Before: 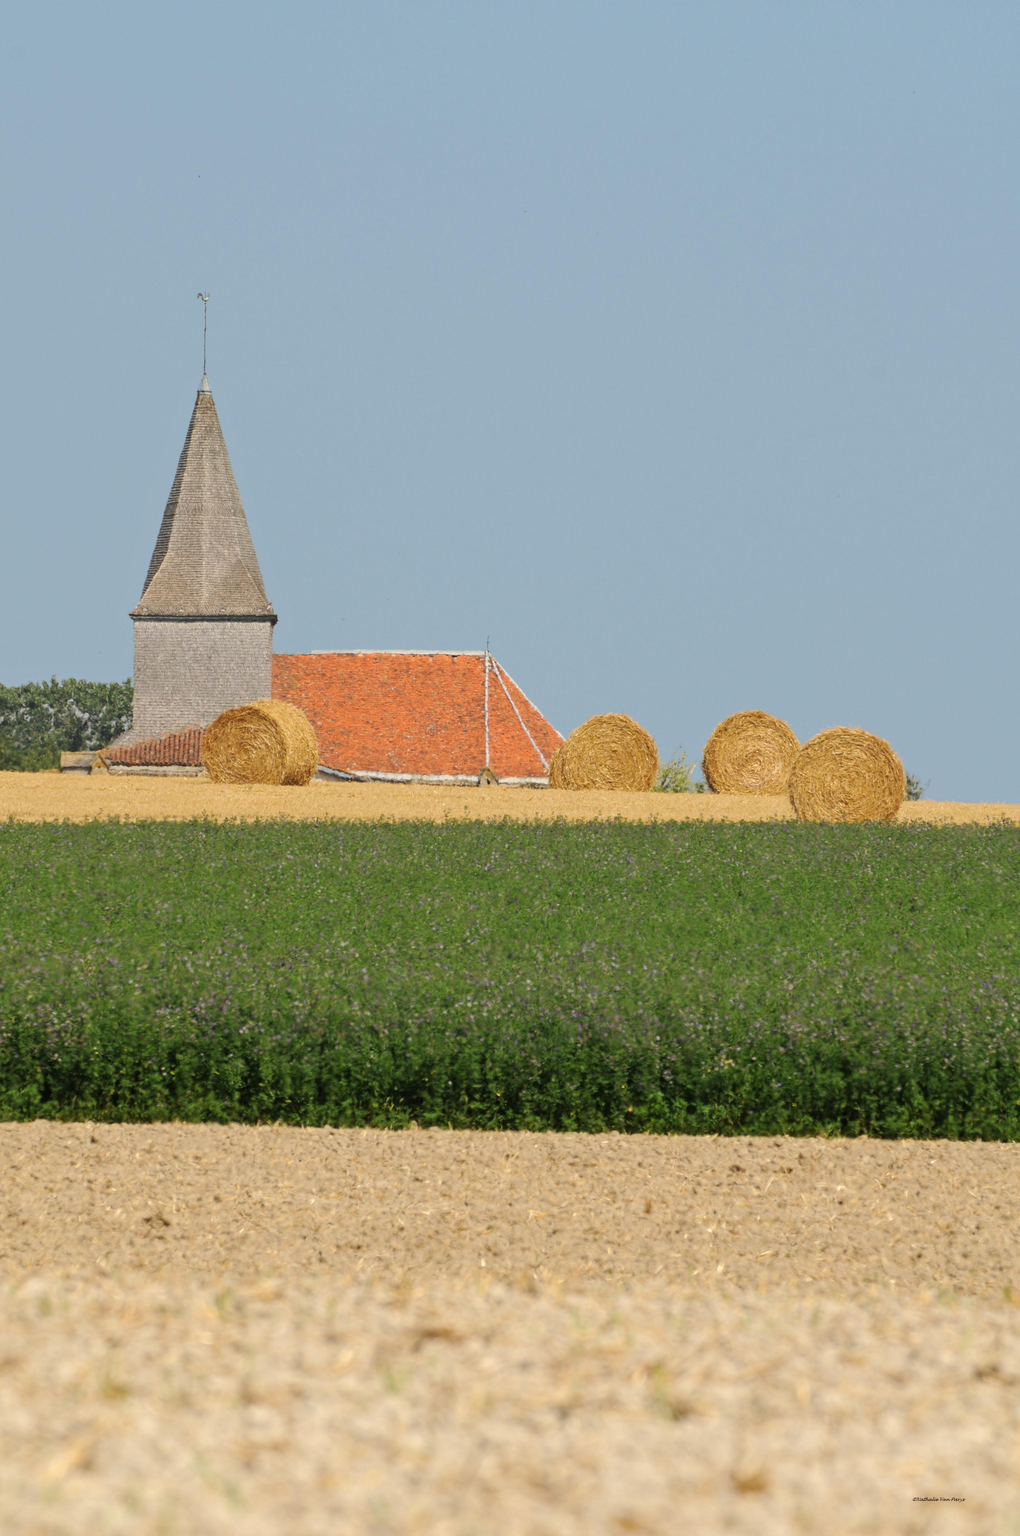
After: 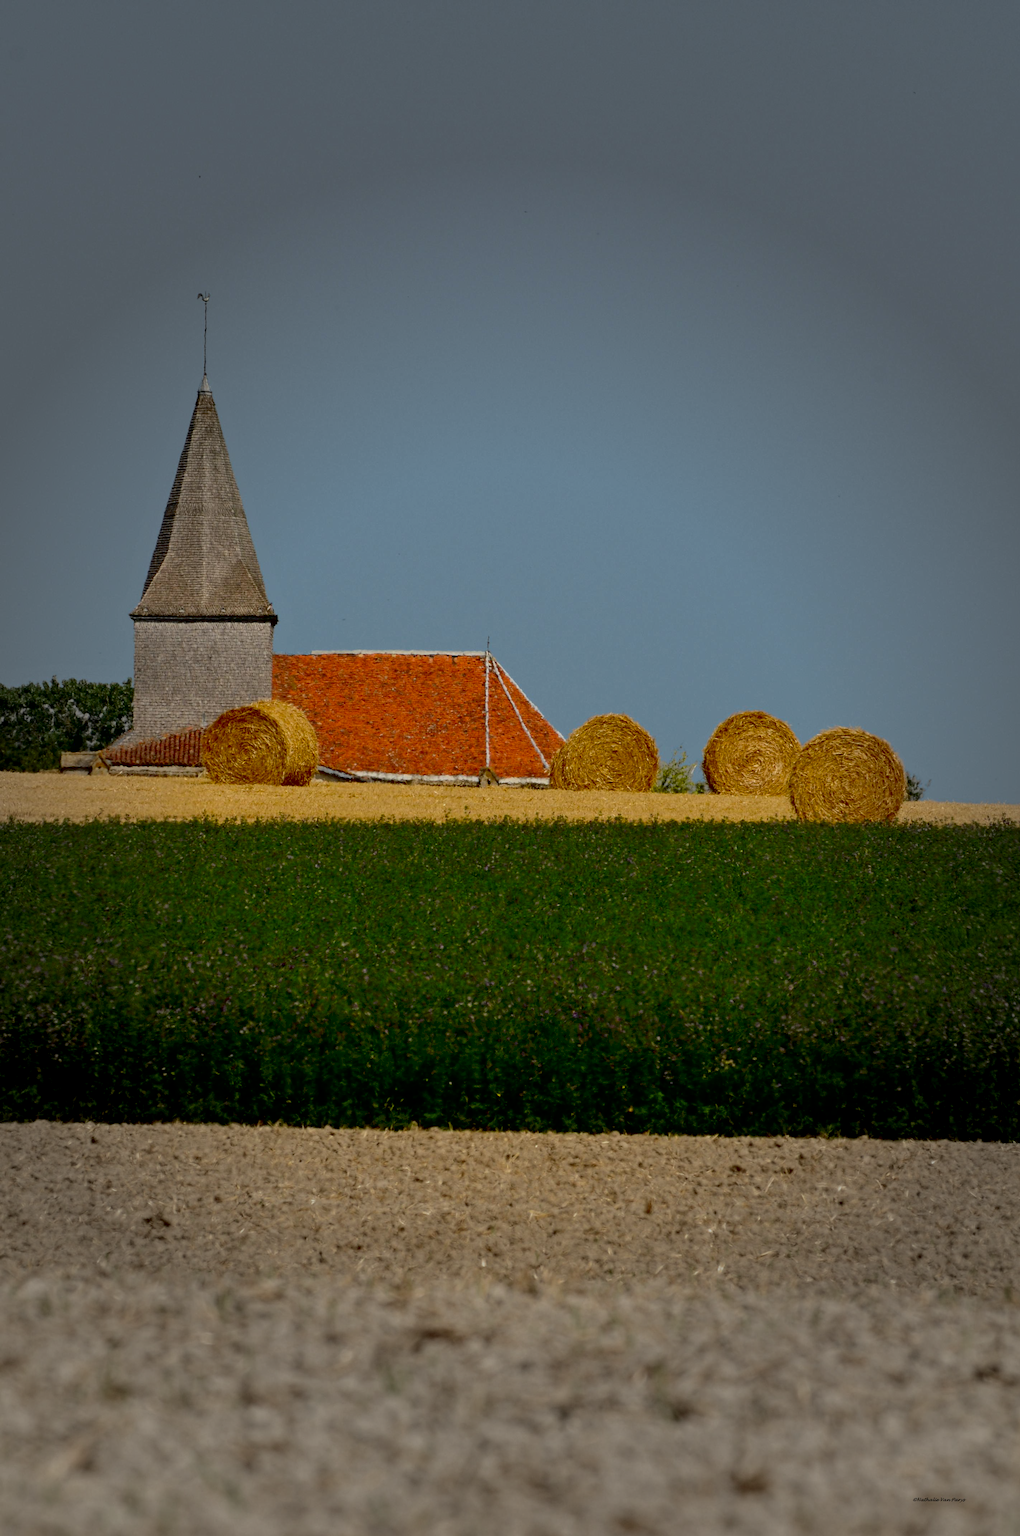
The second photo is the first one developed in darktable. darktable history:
exposure: black level correction 0.044, exposure -0.234 EV, compensate highlight preservation false
contrast brightness saturation: contrast 0.101, brightness -0.266, saturation 0.139
vignetting: fall-off start 39.09%, fall-off radius 40.3%
